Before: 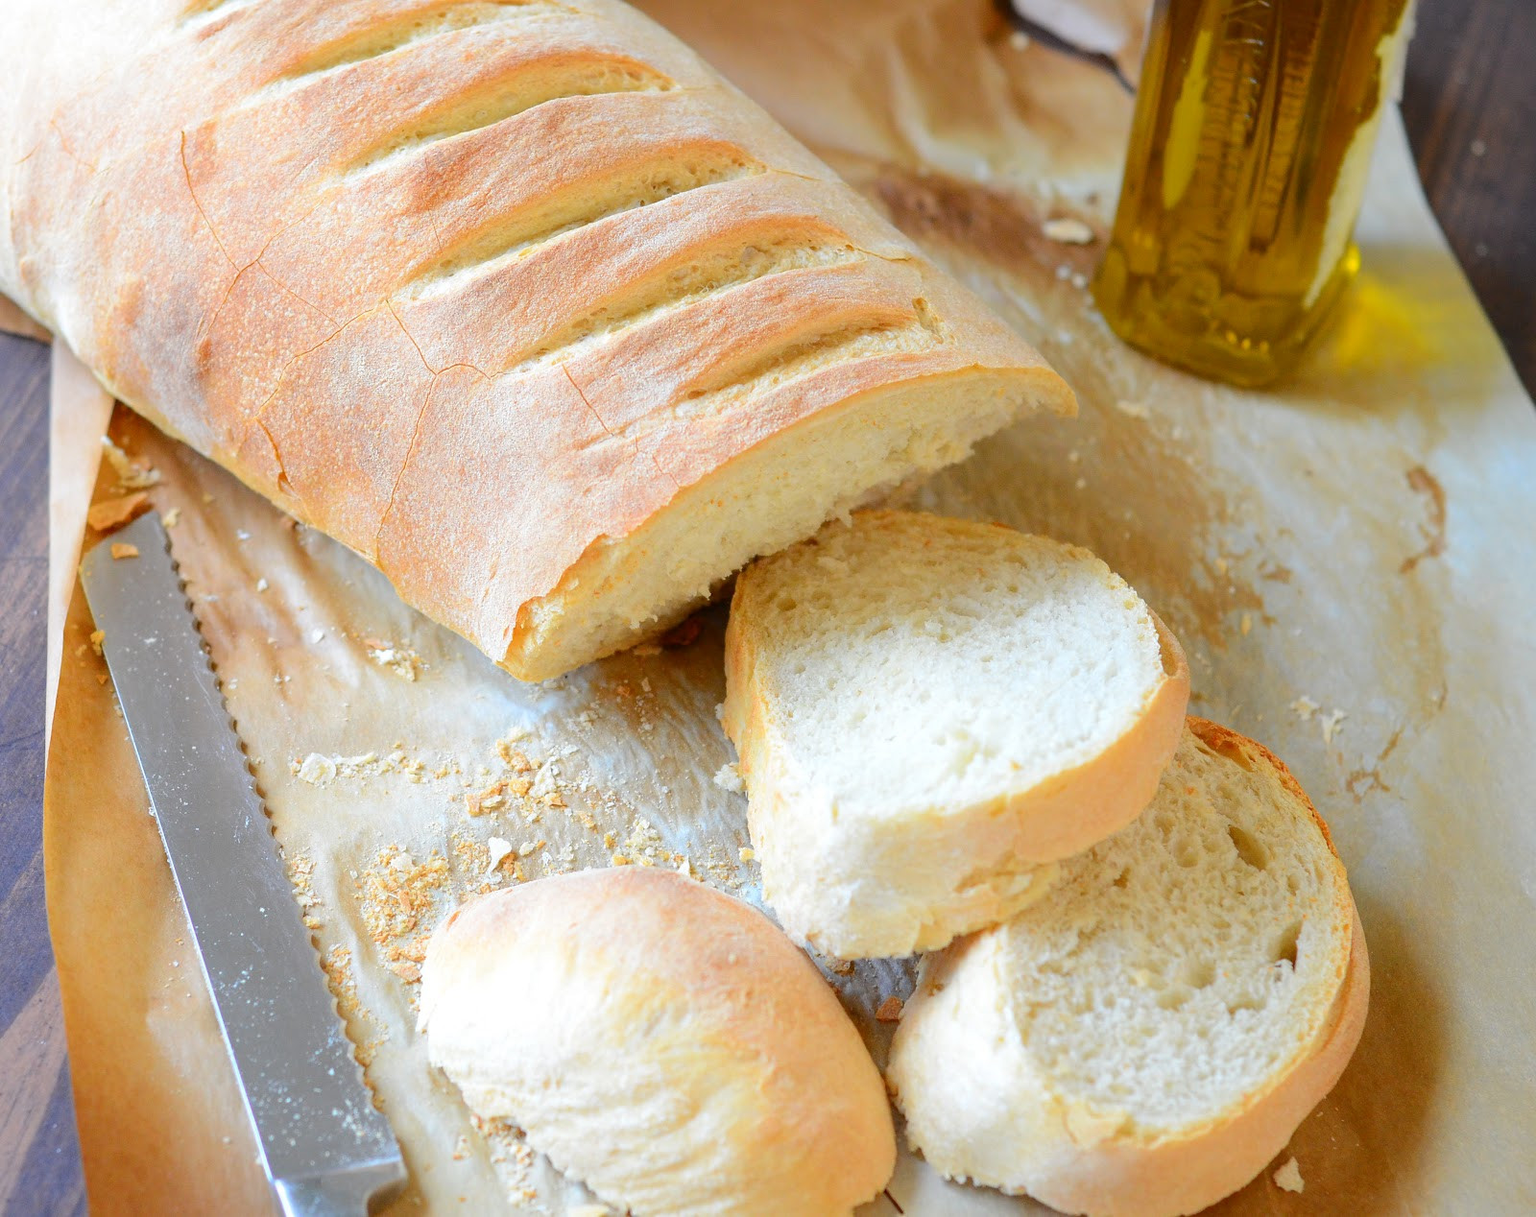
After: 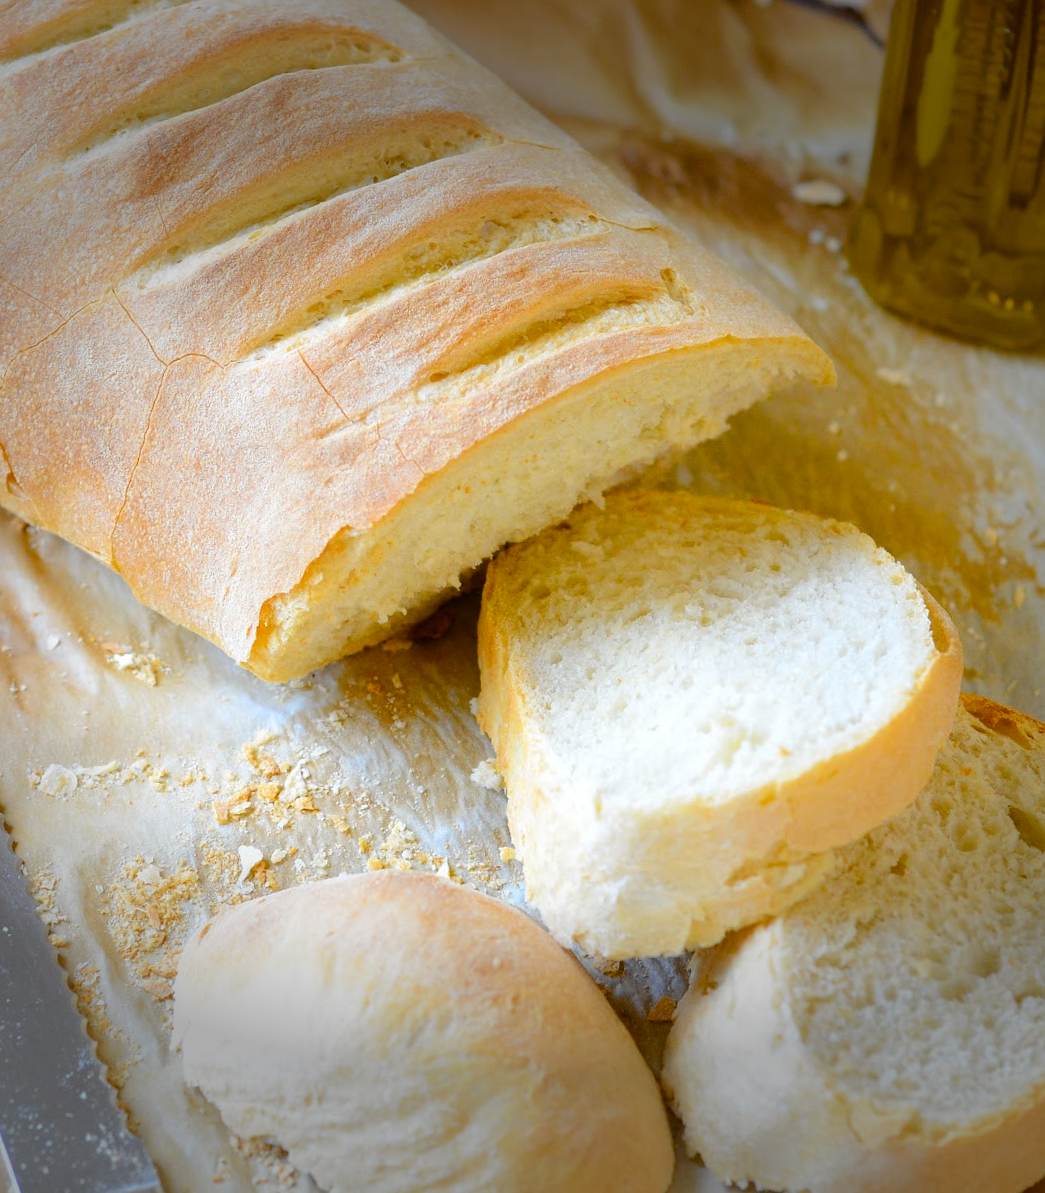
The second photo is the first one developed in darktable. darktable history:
vignetting: fall-off start 70.97%, brightness -0.584, saturation -0.118, width/height ratio 1.333
crop: left 16.899%, right 16.556%
color balance rgb: perceptual saturation grading › global saturation 20%, perceptual saturation grading › highlights -25%, perceptual saturation grading › shadows 50%
rotate and perspective: rotation -2°, crop left 0.022, crop right 0.978, crop top 0.049, crop bottom 0.951
color contrast: green-magenta contrast 0.8, blue-yellow contrast 1.1, unbound 0
